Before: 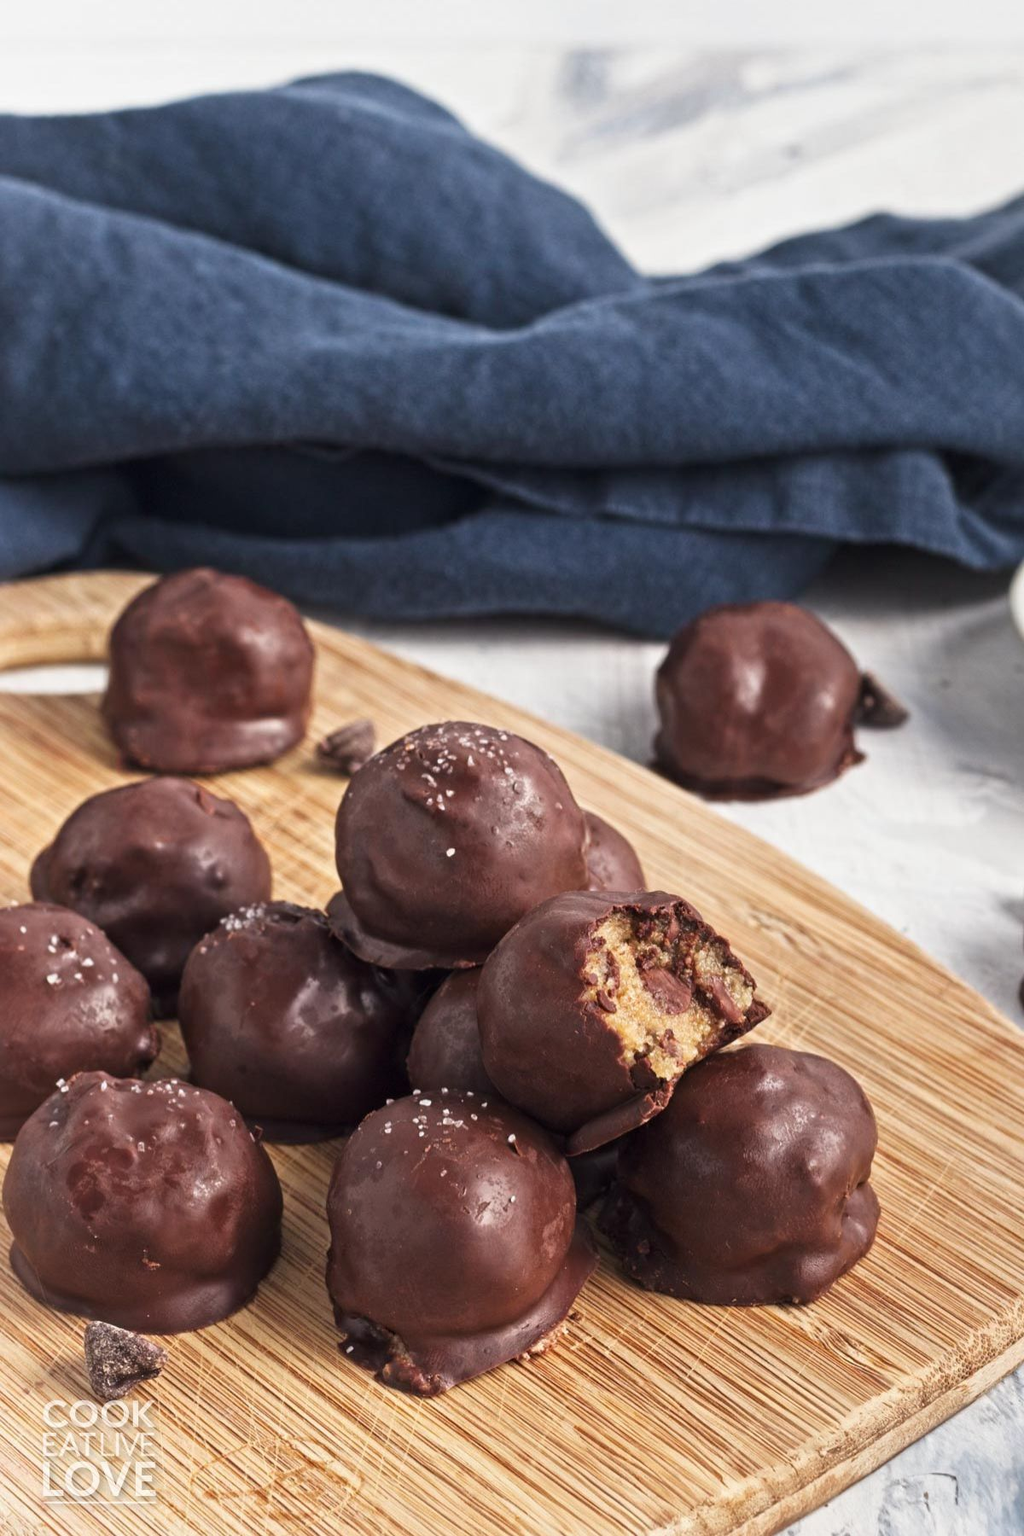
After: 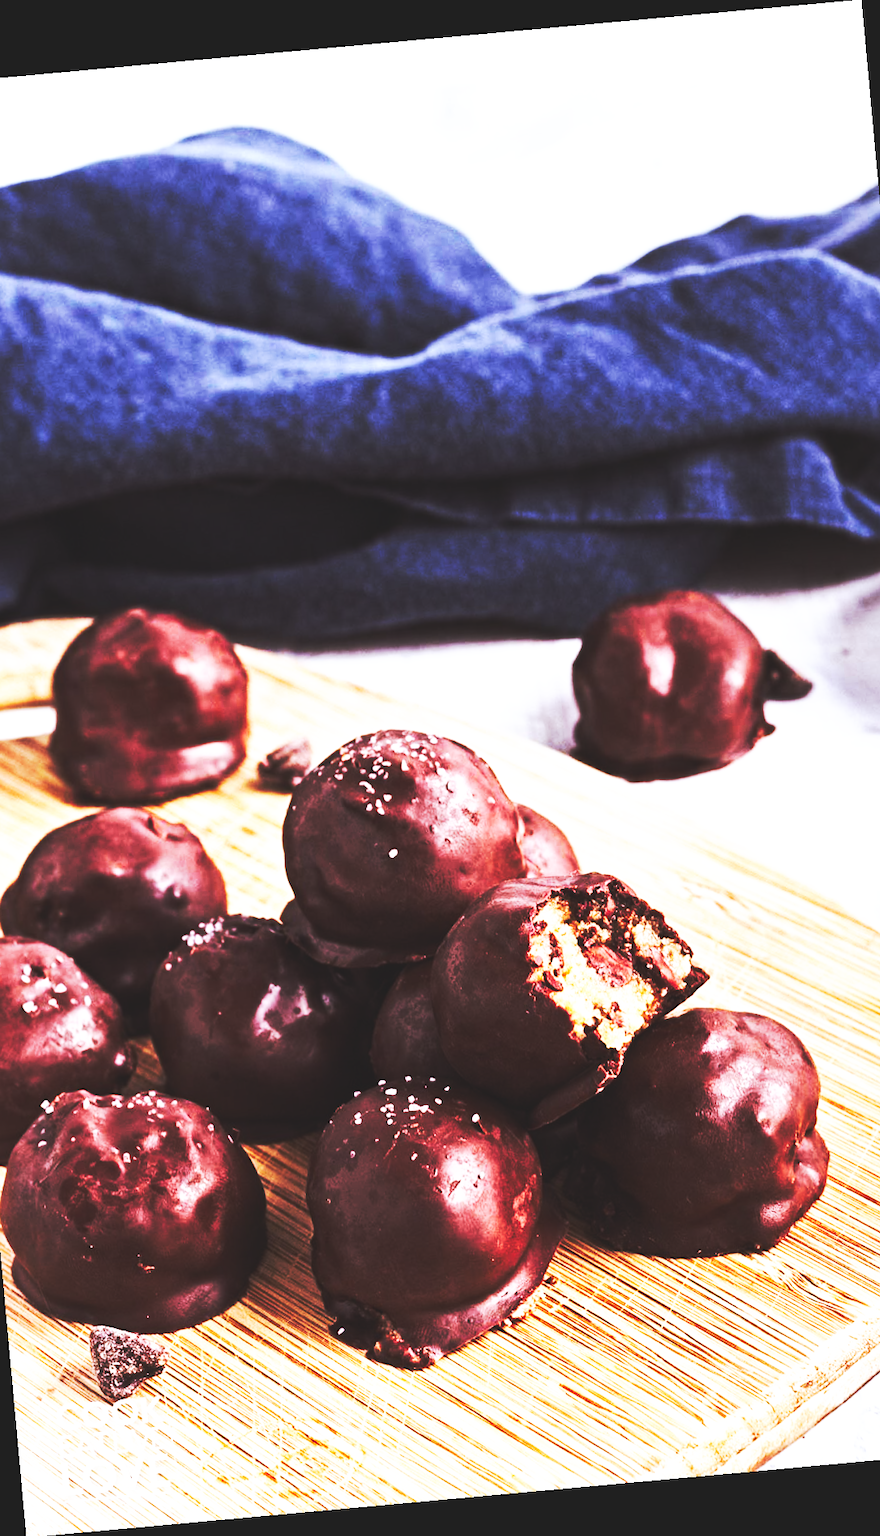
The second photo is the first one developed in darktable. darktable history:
rotate and perspective: rotation -5.2°, automatic cropping off
base curve: curves: ch0 [(0, 0.015) (0.085, 0.116) (0.134, 0.298) (0.19, 0.545) (0.296, 0.764) (0.599, 0.982) (1, 1)], preserve colors none
crop and rotate: left 9.597%, right 10.195%
white balance: red 0.926, green 1.003, blue 1.133
rgb levels: mode RGB, independent channels, levels [[0, 0.5, 1], [0, 0.521, 1], [0, 0.536, 1]]
exposure: exposure -0.116 EV, compensate exposure bias true, compensate highlight preservation false
tone equalizer: -8 EV -0.75 EV, -7 EV -0.7 EV, -6 EV -0.6 EV, -5 EV -0.4 EV, -3 EV 0.4 EV, -2 EV 0.6 EV, -1 EV 0.7 EV, +0 EV 0.75 EV, edges refinement/feathering 500, mask exposure compensation -1.57 EV, preserve details no
